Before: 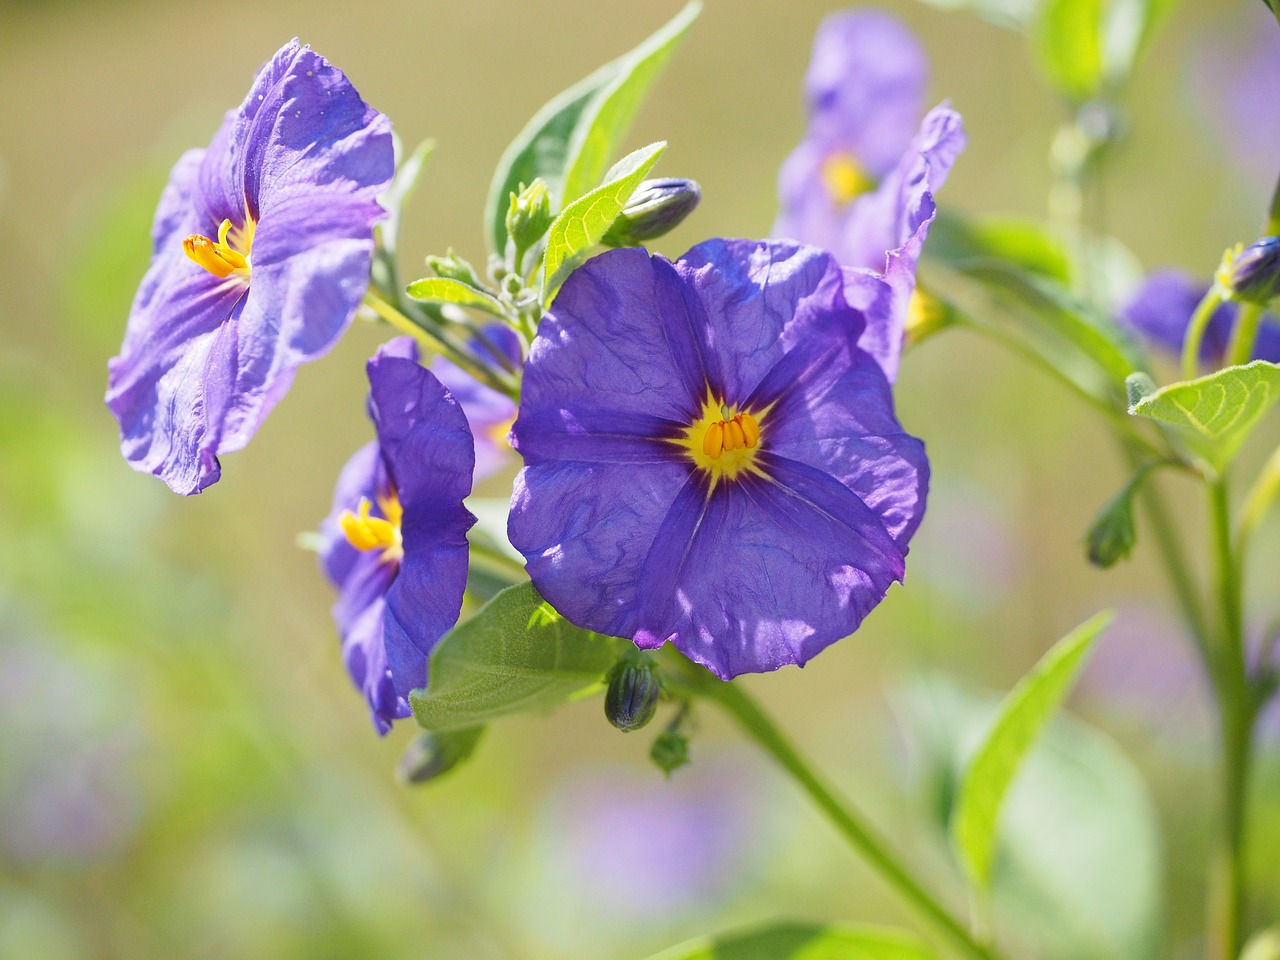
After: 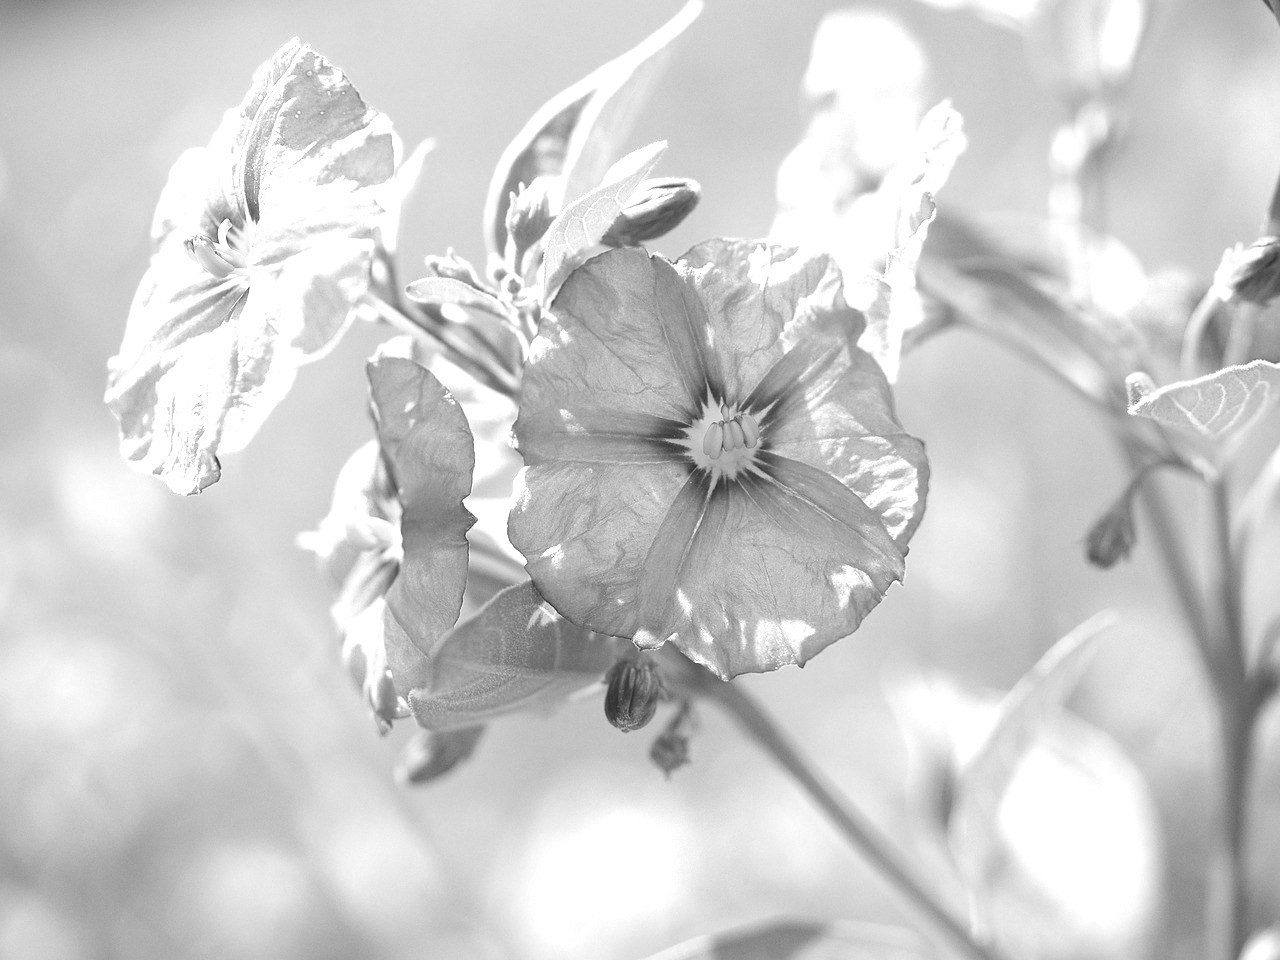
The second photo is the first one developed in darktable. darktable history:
exposure: black level correction 0, exposure 0.9 EV, compensate highlight preservation false
color calibration: output gray [0.25, 0.35, 0.4, 0], x 0.383, y 0.372, temperature 3905.17 K
